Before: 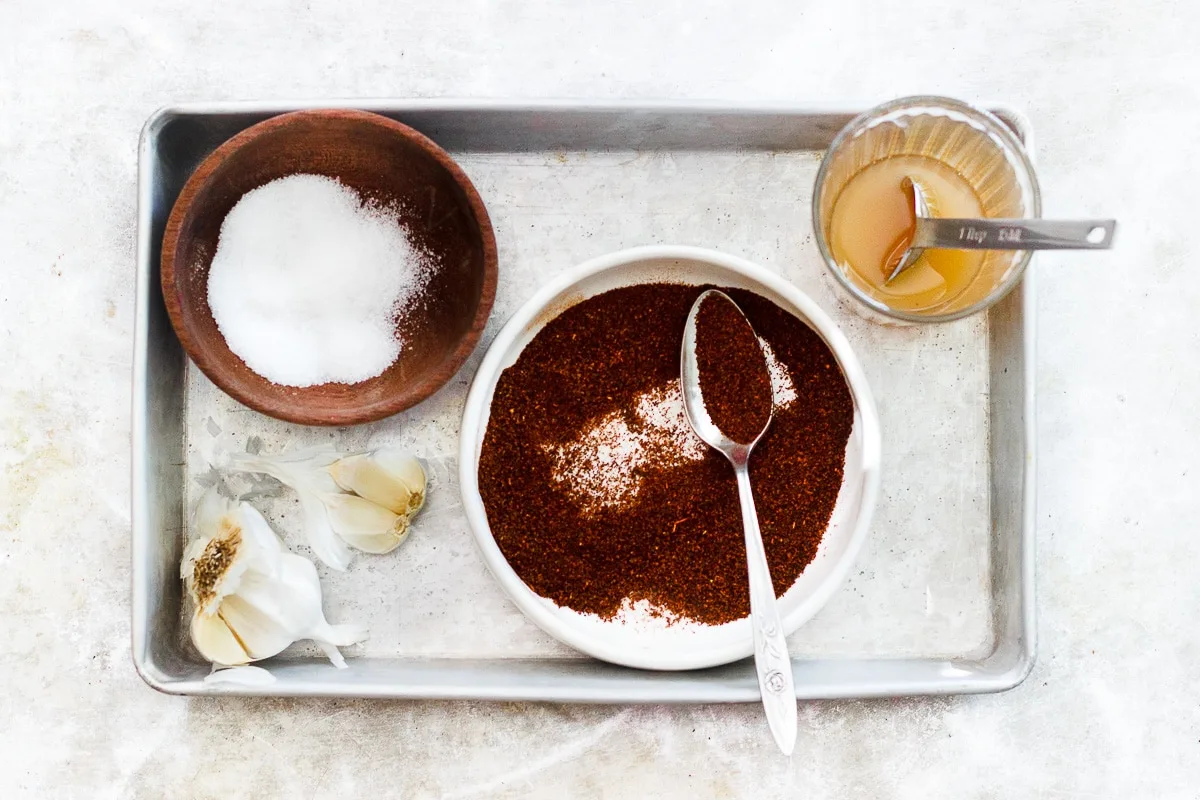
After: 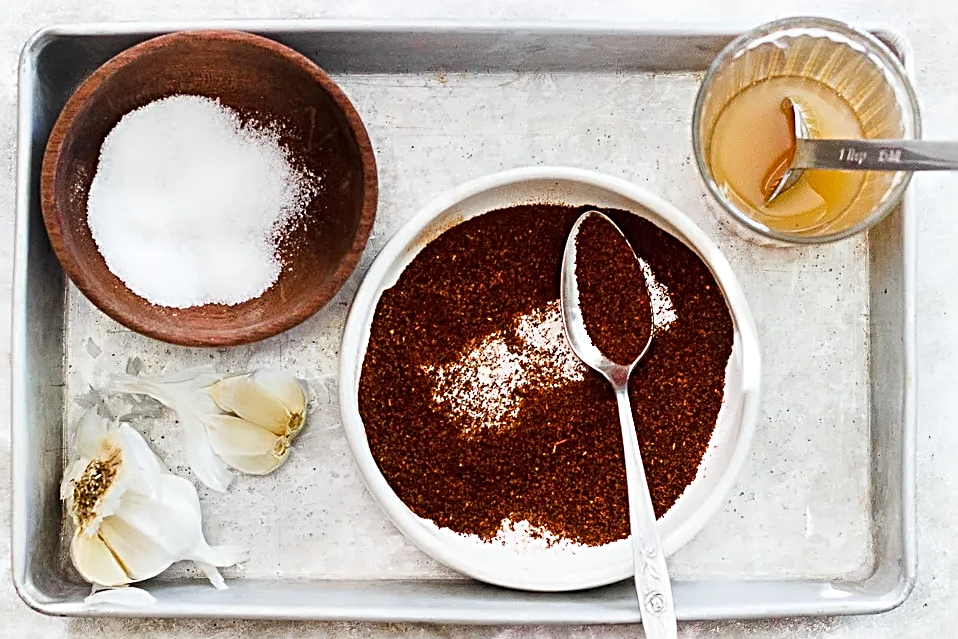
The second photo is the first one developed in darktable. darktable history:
sharpen: radius 3.025, amount 0.757
crop and rotate: left 10.071%, top 10.071%, right 10.02%, bottom 10.02%
